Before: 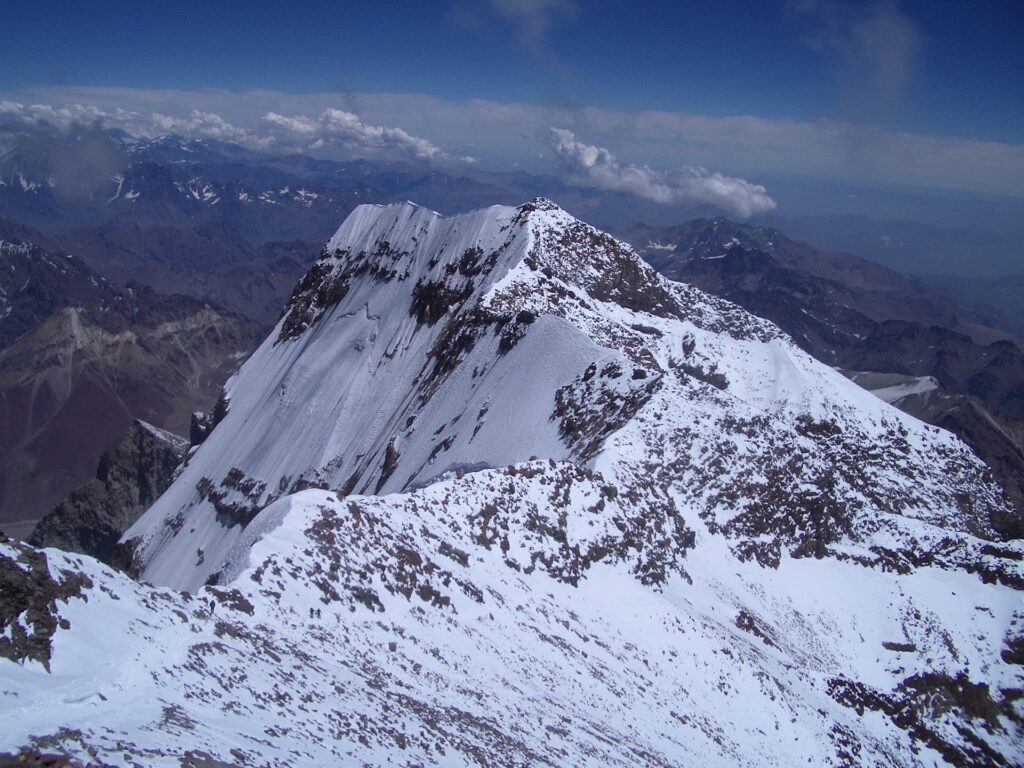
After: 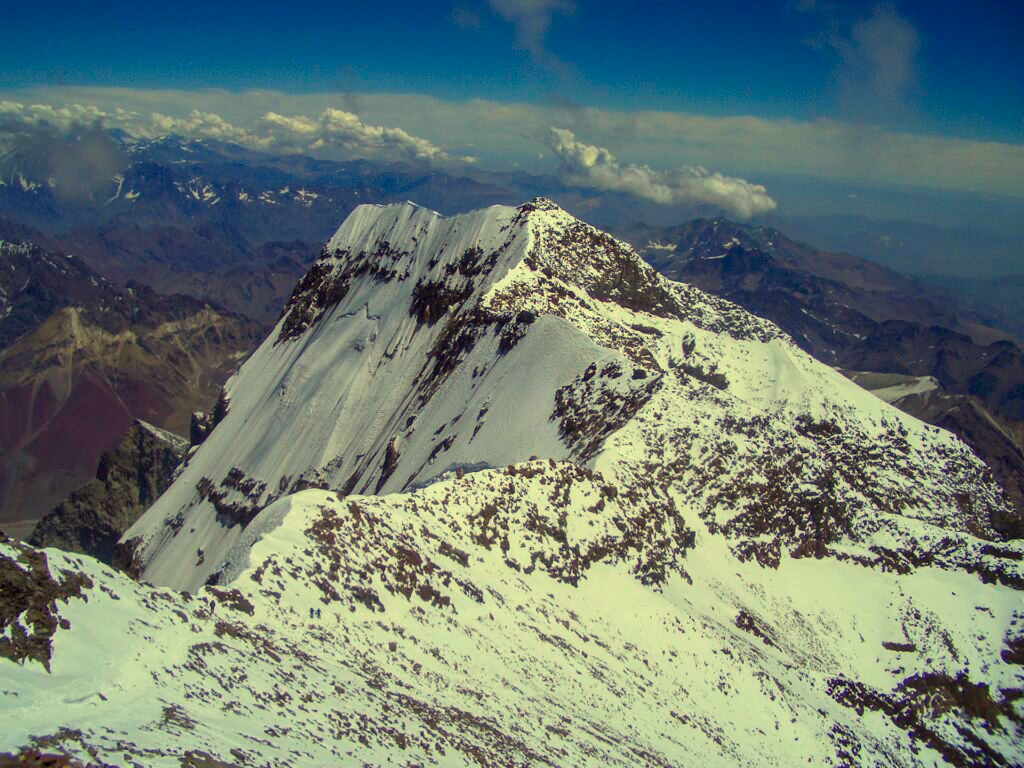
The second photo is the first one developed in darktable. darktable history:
local contrast: detail 130%
color correction: highlights a* -10.77, highlights b* 9.8, saturation 1.72
white balance: red 1.123, blue 0.83
